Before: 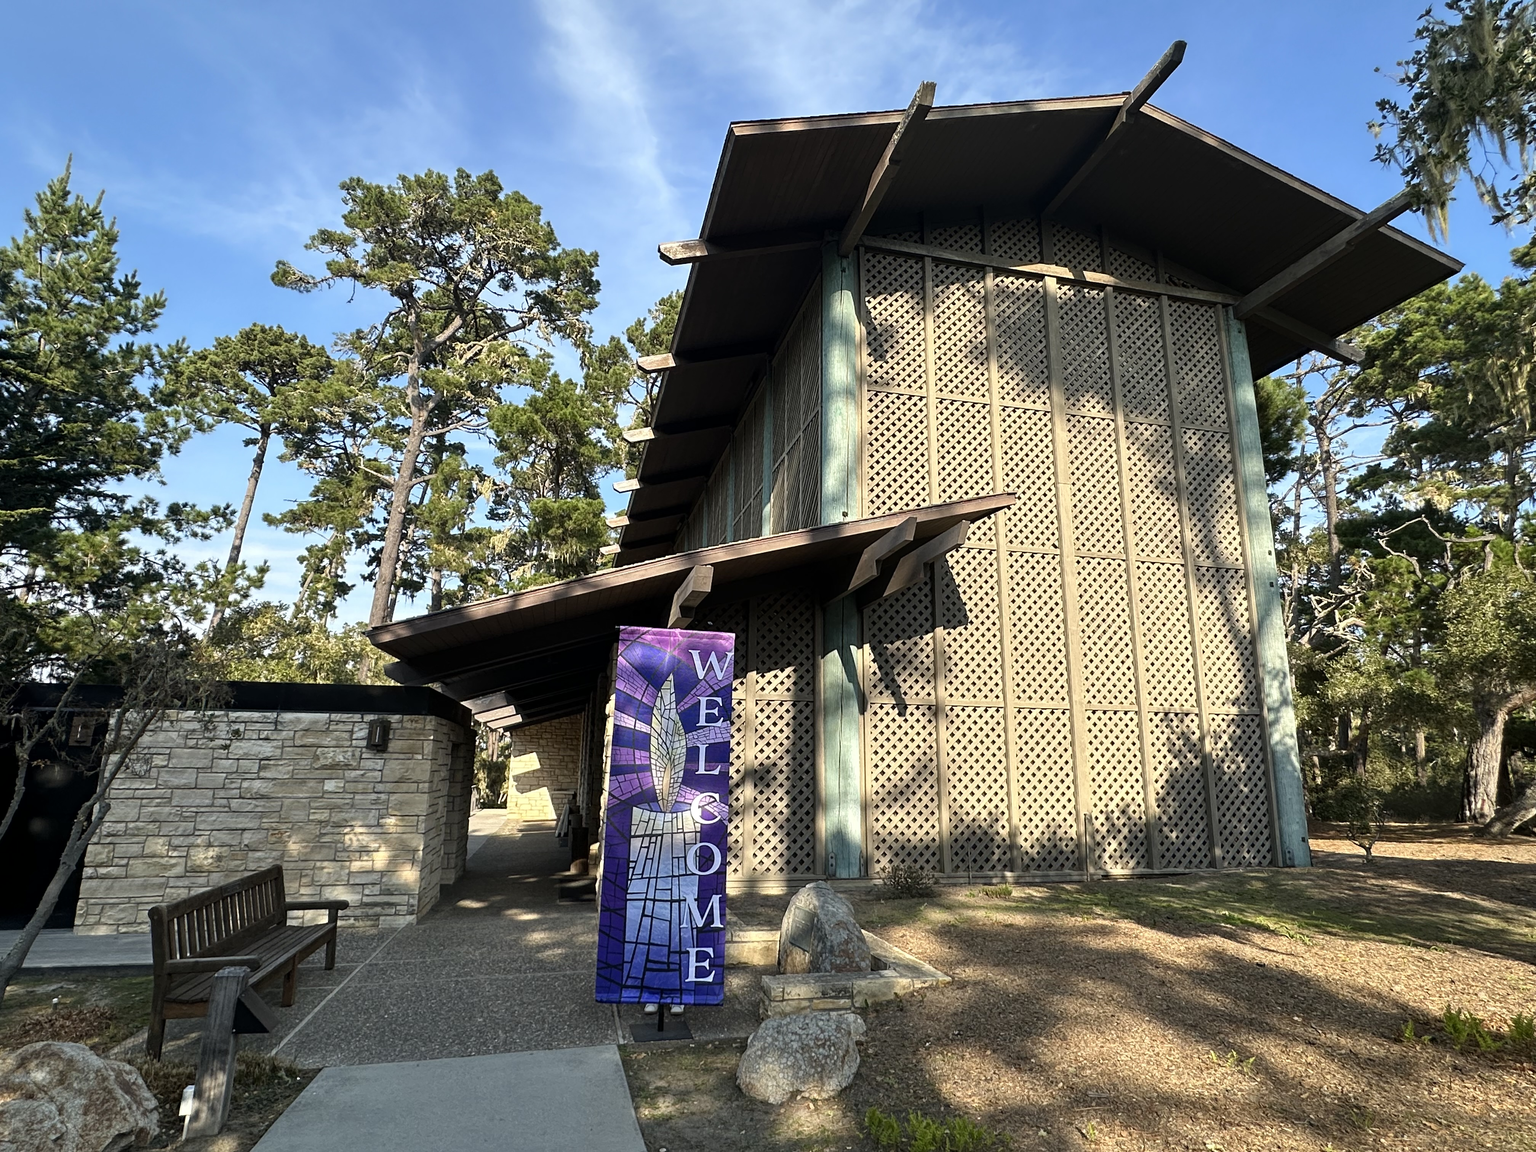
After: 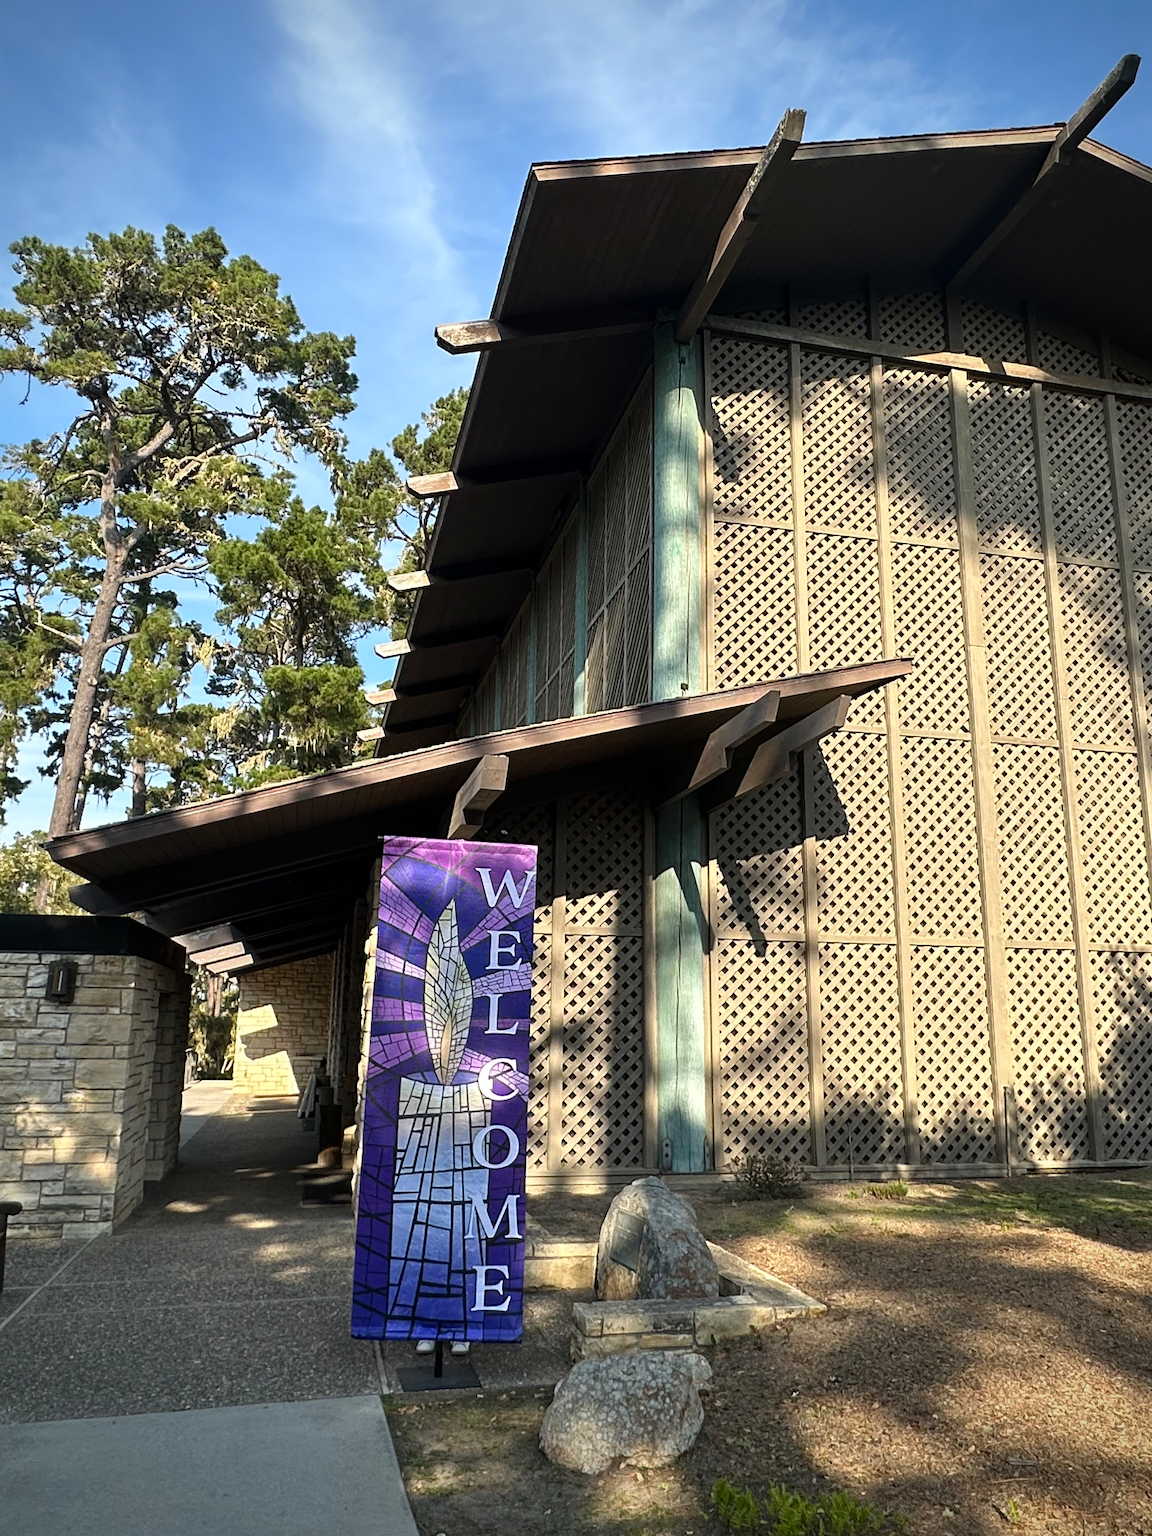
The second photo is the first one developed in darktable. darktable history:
crop: left 21.674%, right 22.086%
vignetting: saturation 0, unbound false
